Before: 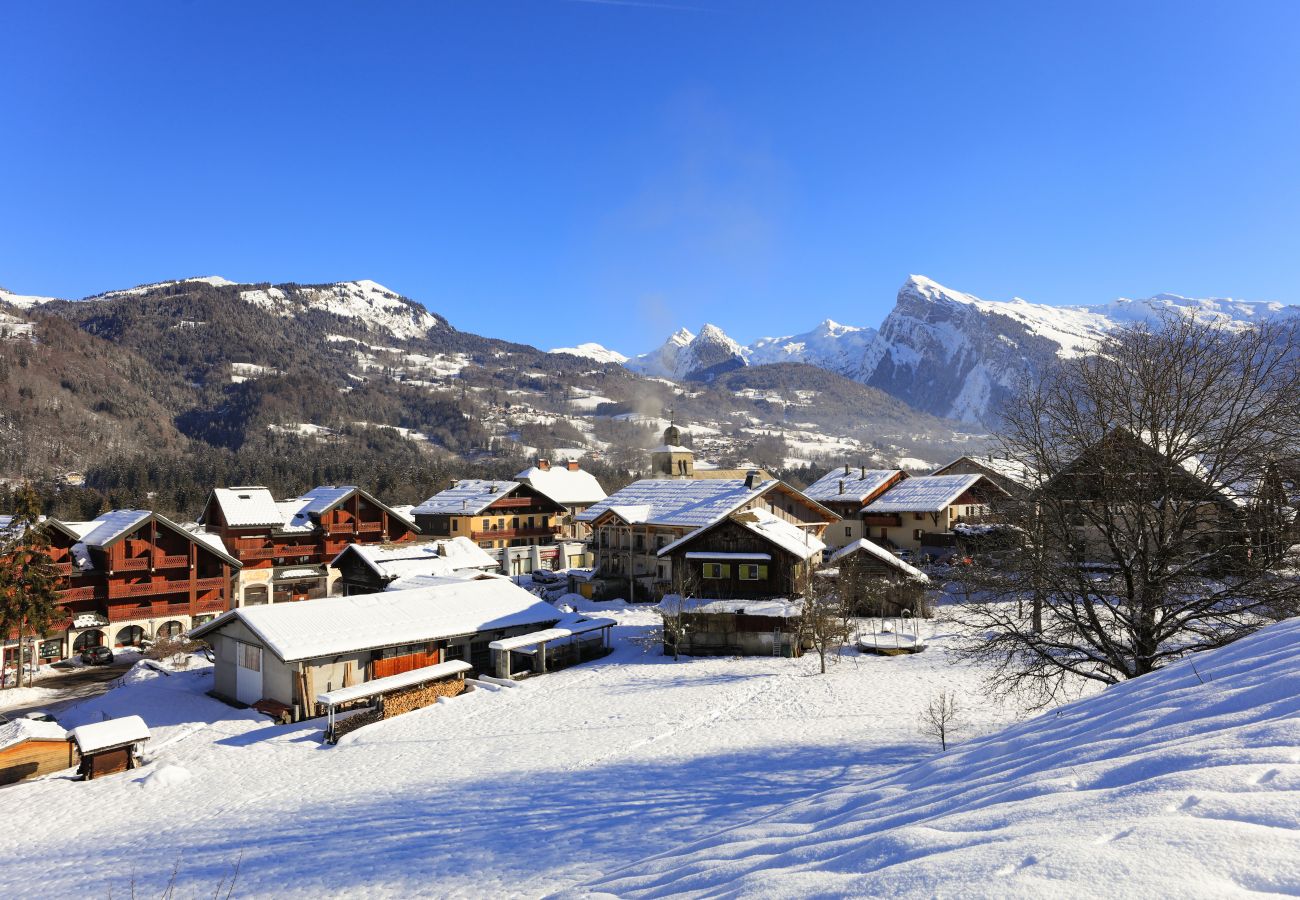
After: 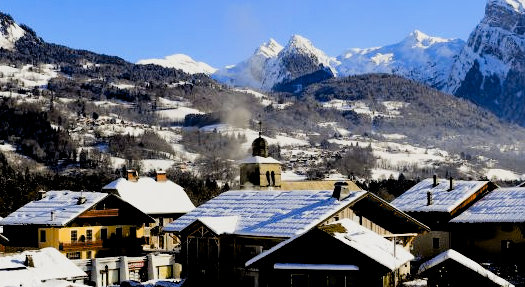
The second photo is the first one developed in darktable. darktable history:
exposure: black level correction 0.056, exposure -0.039 EV, compensate highlight preservation false
filmic rgb: black relative exposure -5 EV, white relative exposure 3.5 EV, hardness 3.19, contrast 1.4, highlights saturation mix -30%
crop: left 31.751%, top 32.172%, right 27.8%, bottom 35.83%
color contrast: green-magenta contrast 0.8, blue-yellow contrast 1.1, unbound 0
